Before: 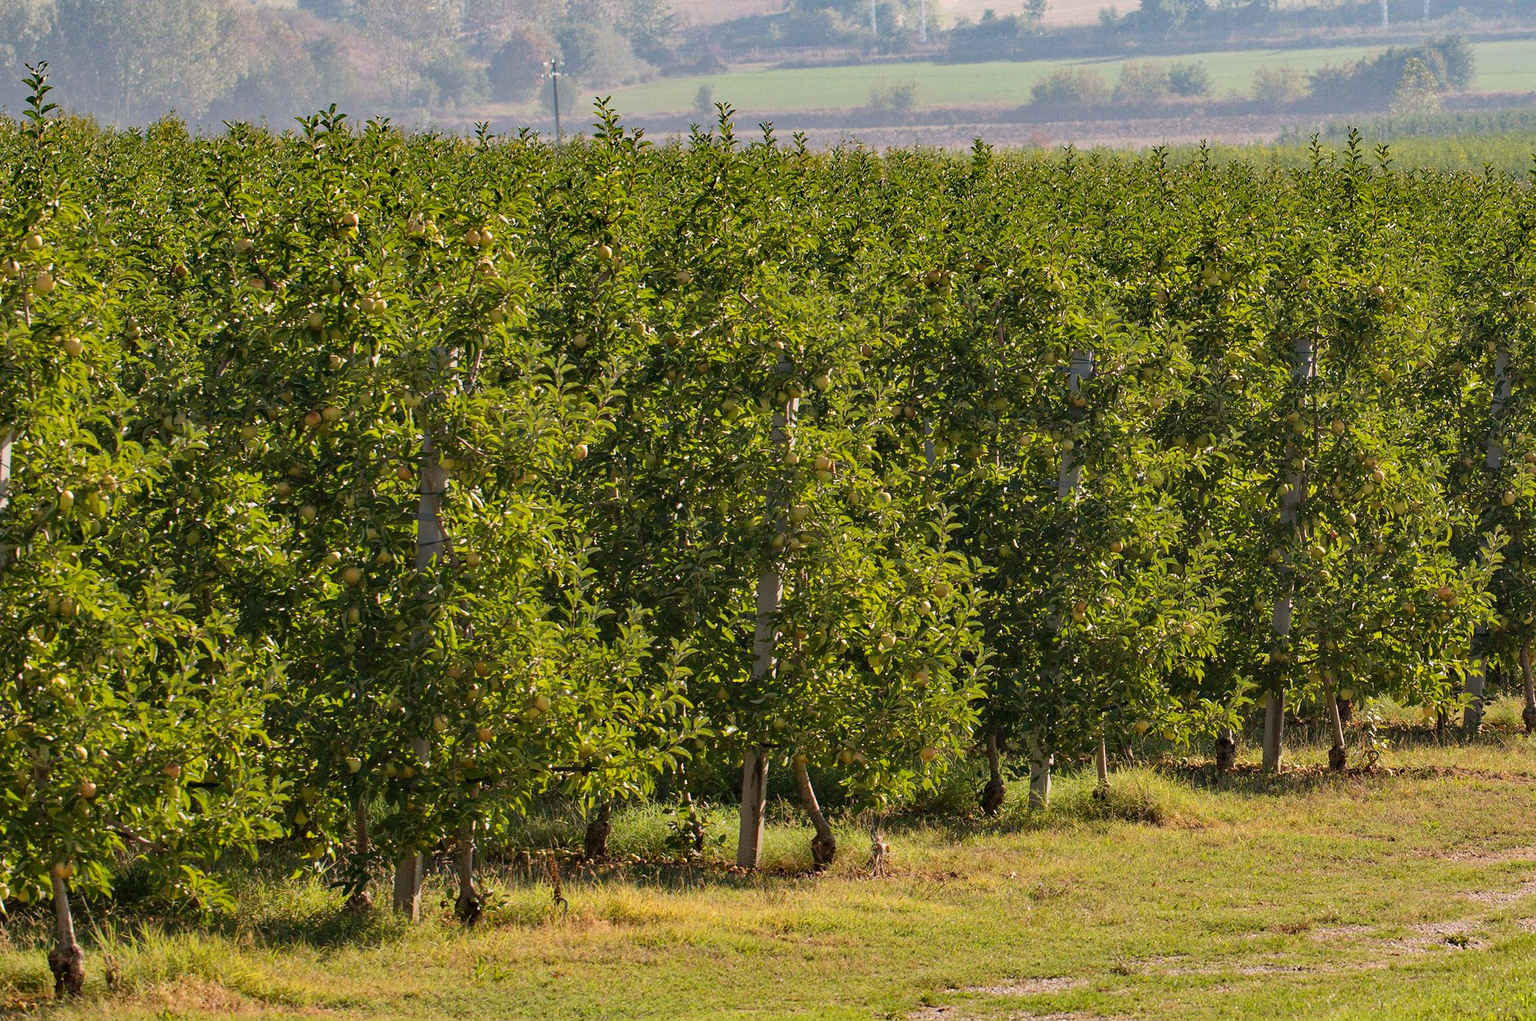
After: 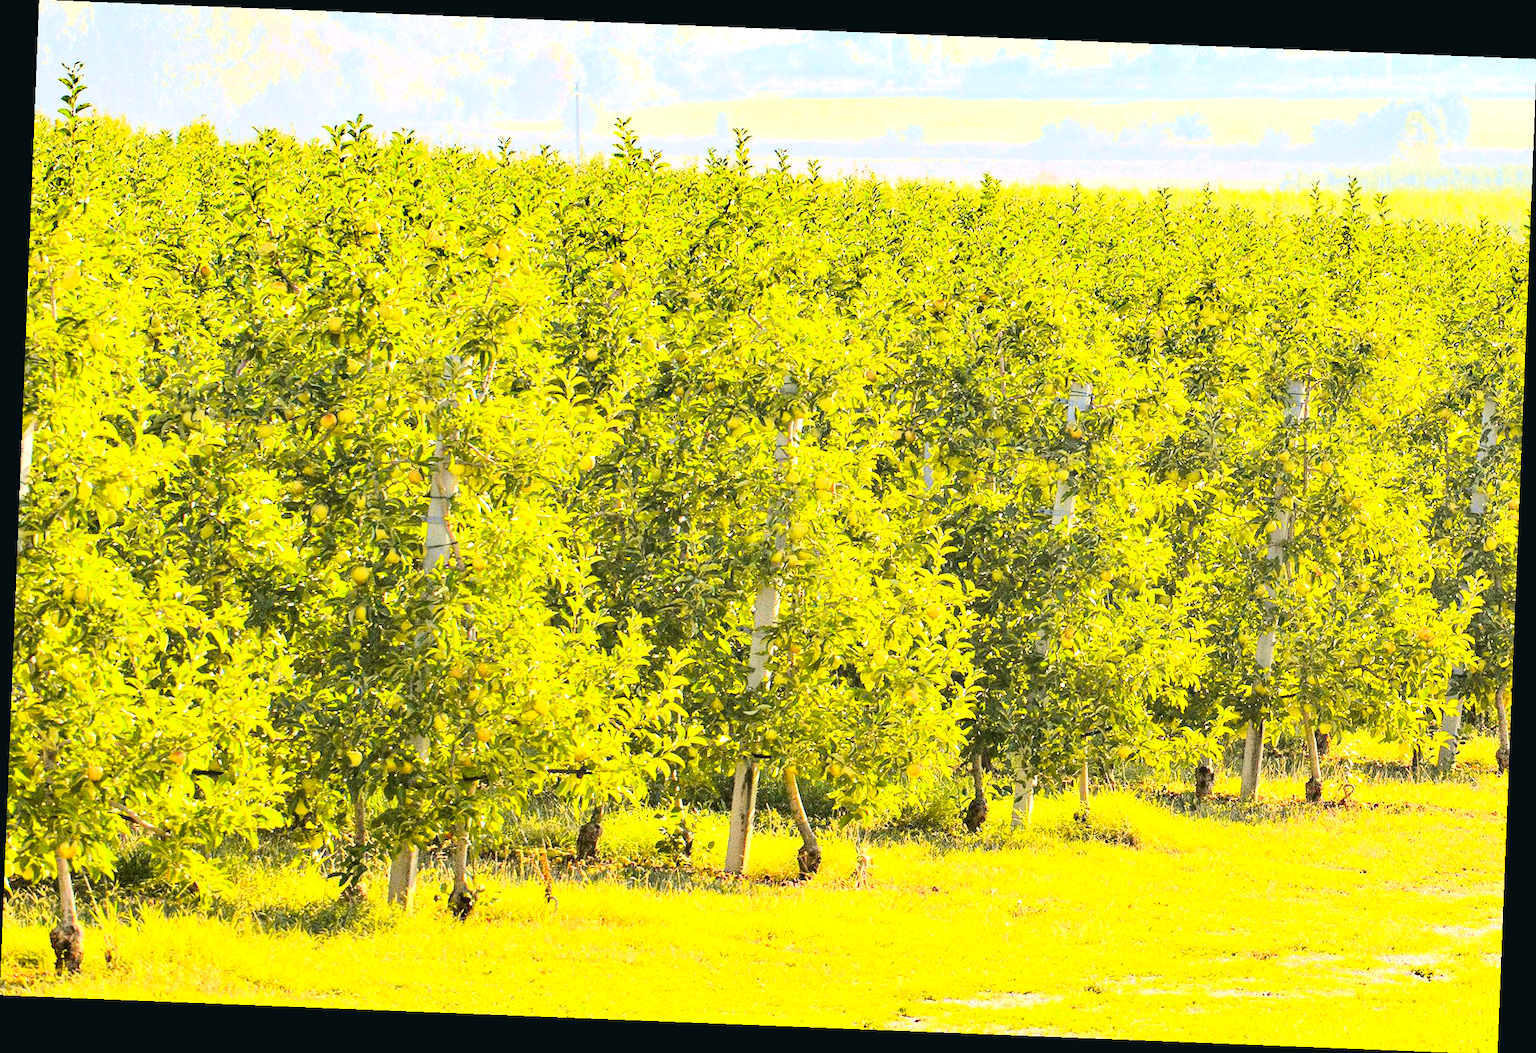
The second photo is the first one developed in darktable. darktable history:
tone curve: curves: ch0 [(0, 0.029) (0.087, 0.084) (0.227, 0.239) (0.46, 0.576) (0.657, 0.796) (0.861, 0.932) (0.997, 0.951)]; ch1 [(0, 0) (0.353, 0.344) (0.45, 0.46) (0.502, 0.494) (0.534, 0.523) (0.573, 0.576) (0.602, 0.631) (0.647, 0.669) (1, 1)]; ch2 [(0, 0) (0.333, 0.346) (0.385, 0.395) (0.44, 0.466) (0.5, 0.493) (0.521, 0.56) (0.553, 0.579) (0.573, 0.599) (0.667, 0.777) (1, 1)], color space Lab, independent channels, preserve colors none
exposure: black level correction 0, exposure 2.088 EV, compensate exposure bias true, compensate highlight preservation false
rotate and perspective: rotation 2.27°, automatic cropping off
velvia: strength 15%
